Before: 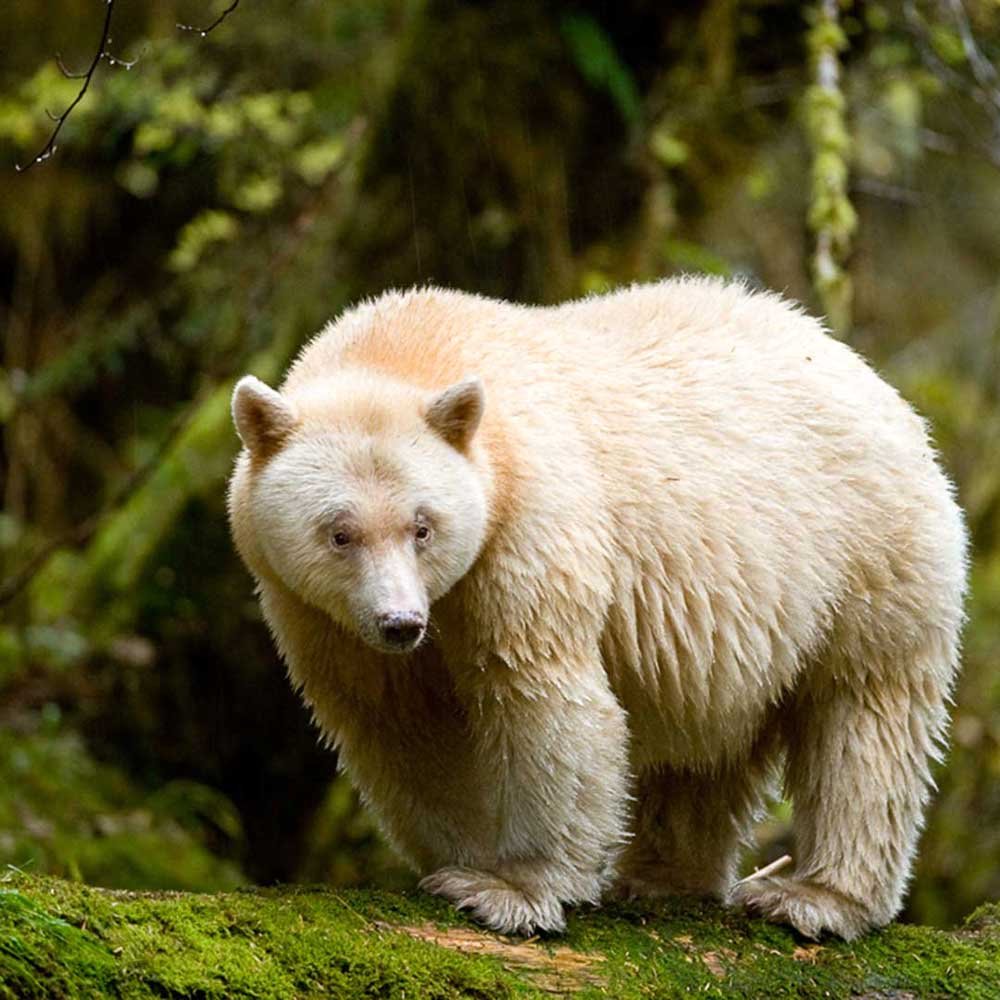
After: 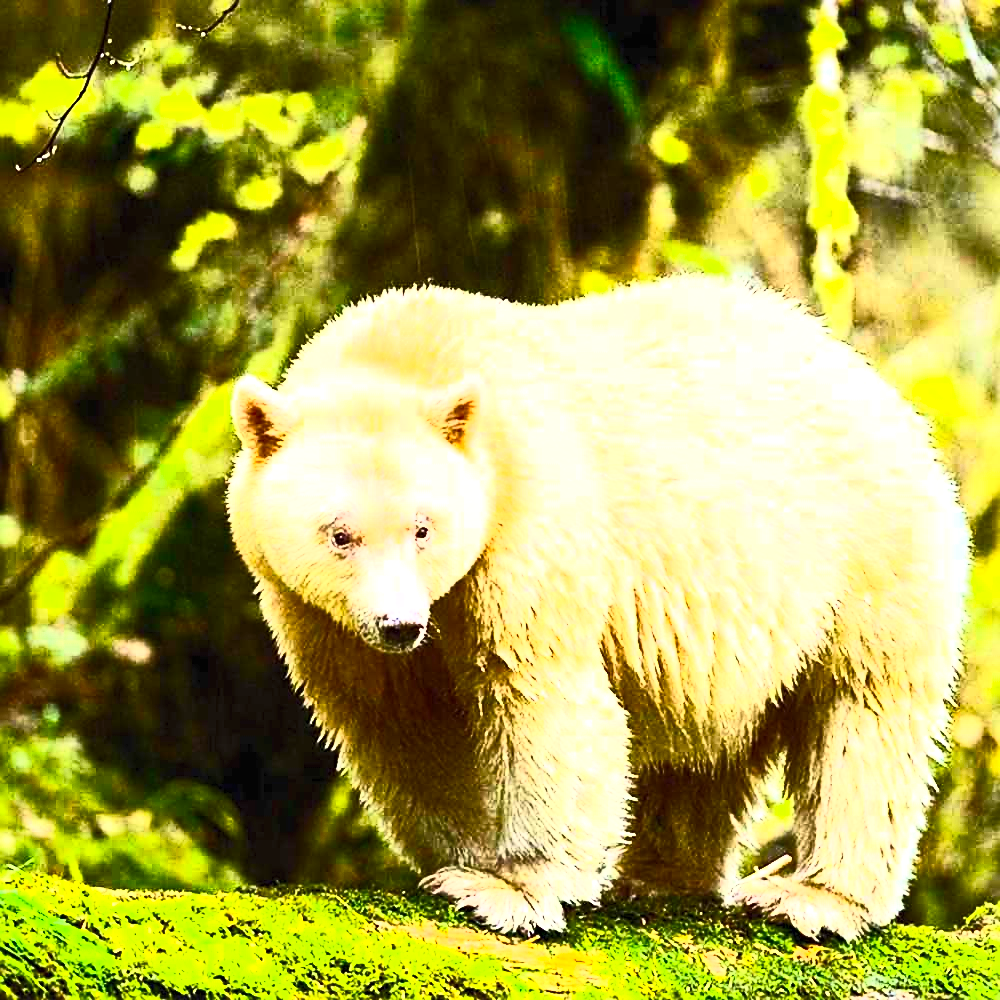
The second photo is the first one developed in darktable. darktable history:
contrast brightness saturation: contrast 0.83, brightness 0.59, saturation 0.59
sharpen: on, module defaults
exposure: black level correction 0, exposure 1.2 EV, compensate exposure bias true, compensate highlight preservation false
local contrast: mode bilateral grid, contrast 20, coarseness 50, detail 120%, midtone range 0.2
tone equalizer: -8 EV -0.417 EV, -7 EV -0.389 EV, -6 EV -0.333 EV, -5 EV -0.222 EV, -3 EV 0.222 EV, -2 EV 0.333 EV, -1 EV 0.389 EV, +0 EV 0.417 EV, edges refinement/feathering 500, mask exposure compensation -1.57 EV, preserve details no
